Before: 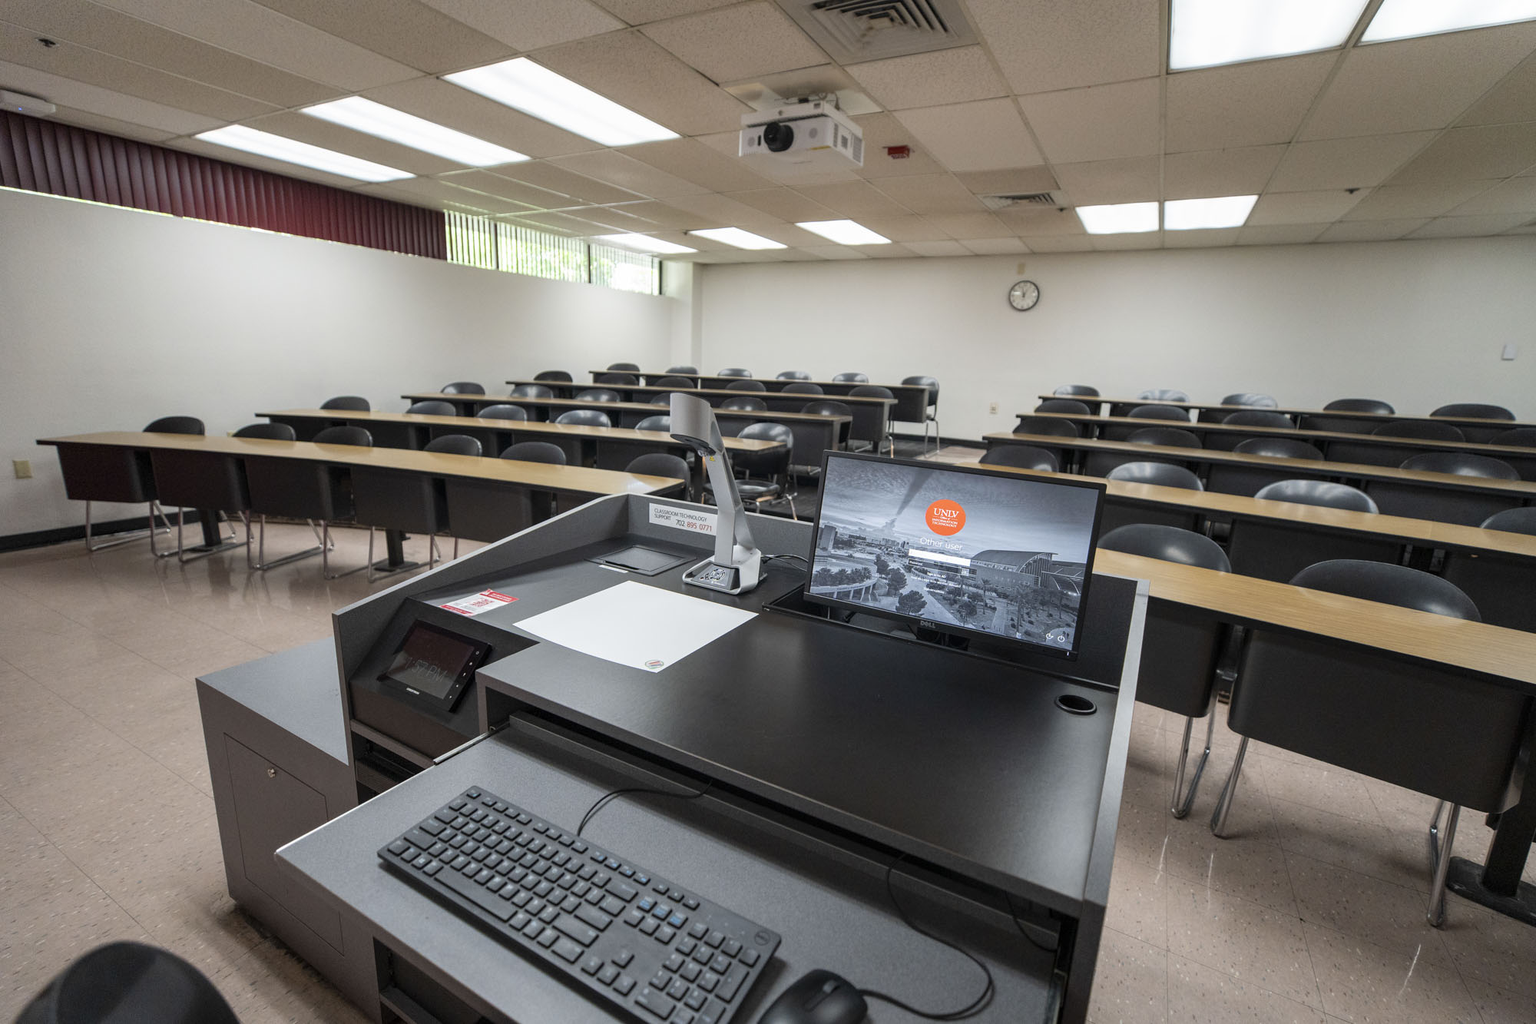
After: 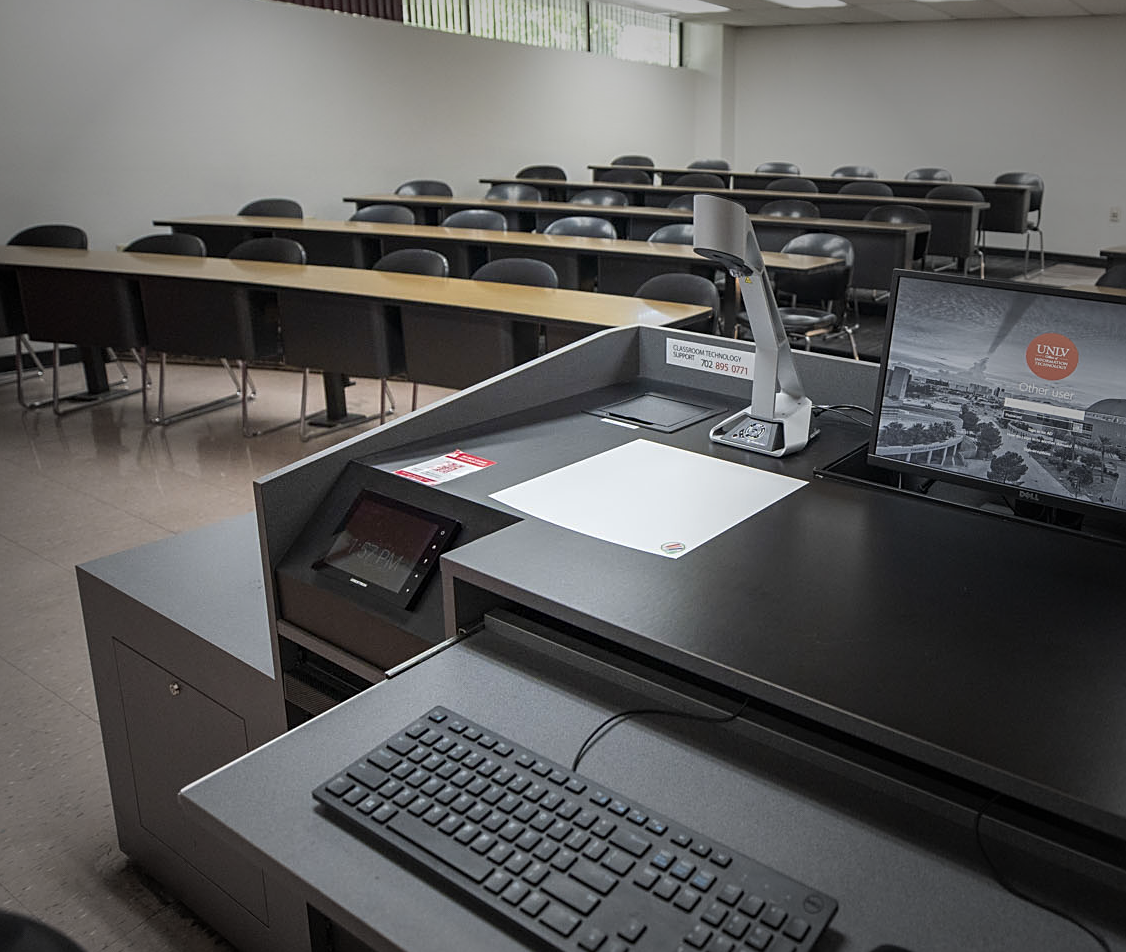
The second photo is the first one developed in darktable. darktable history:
vignetting: fall-off start 33.76%, fall-off radius 64.94%, brightness -0.575, center (-0.12, -0.002), width/height ratio 0.959
crop: left 8.966%, top 23.852%, right 34.699%, bottom 4.703%
sharpen: on, module defaults
rotate and perspective: crop left 0, crop top 0
contrast brightness saturation: saturation 0.18
